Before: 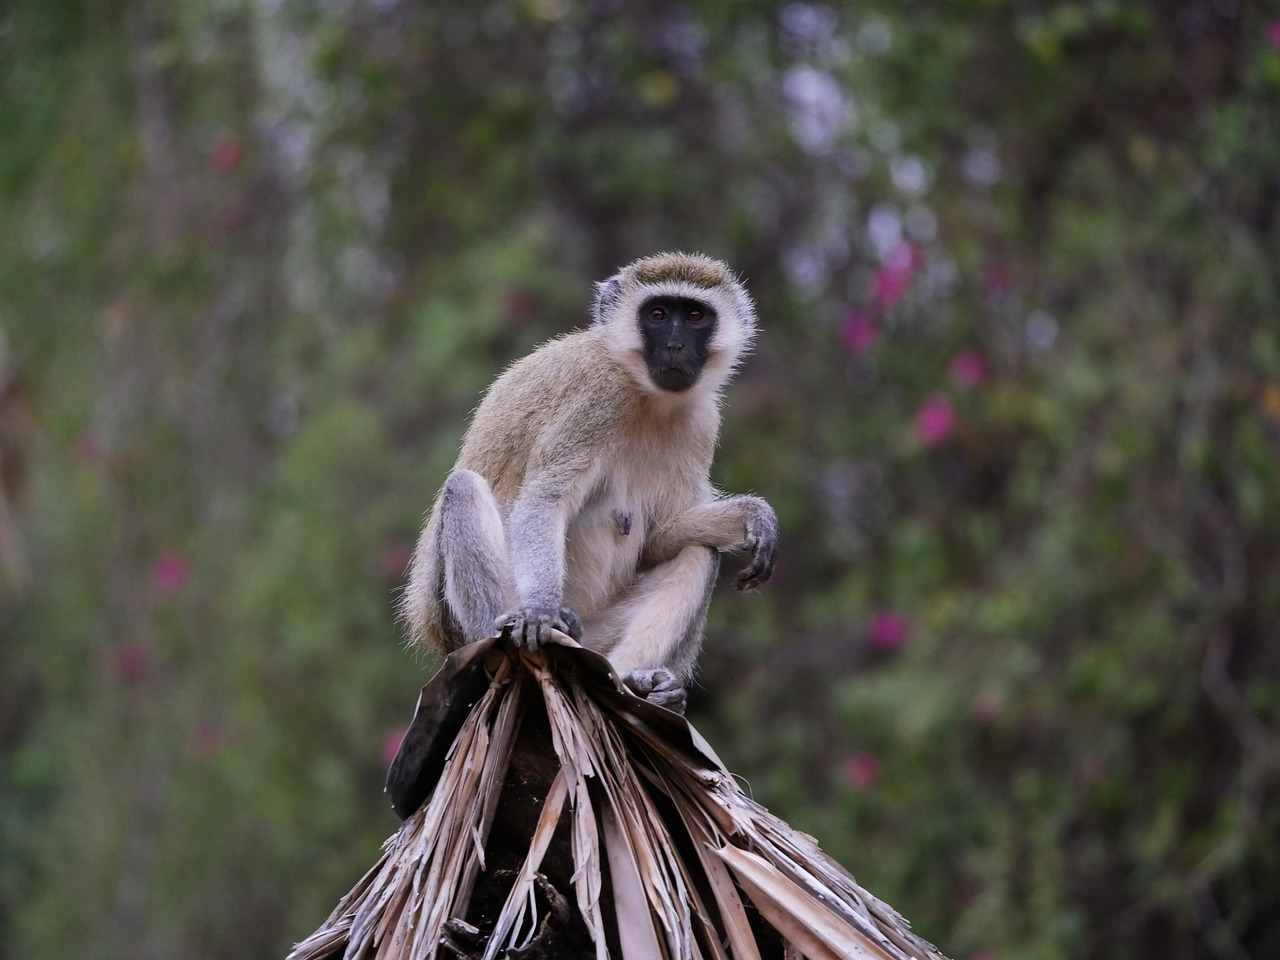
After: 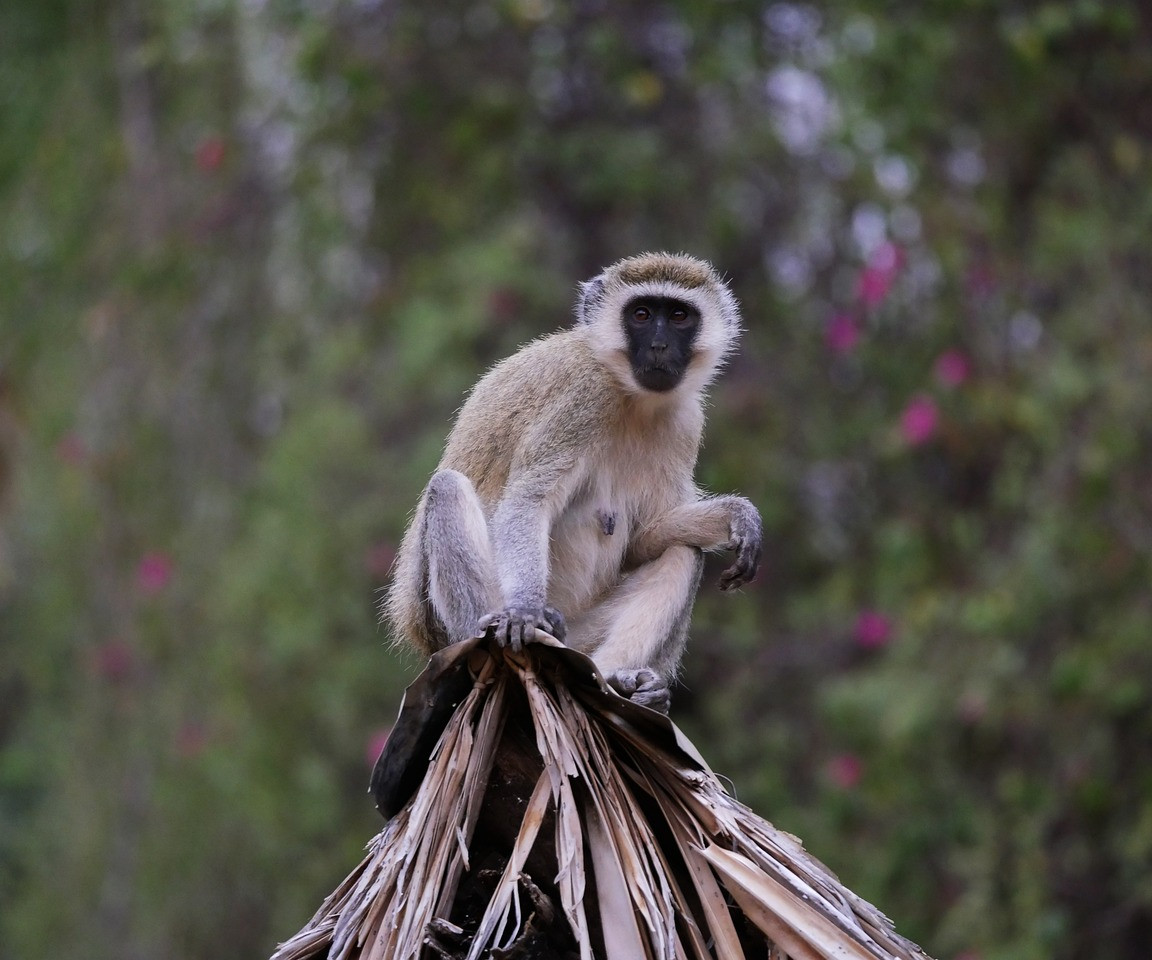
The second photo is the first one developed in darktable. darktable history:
crop and rotate: left 1.294%, right 8.686%
